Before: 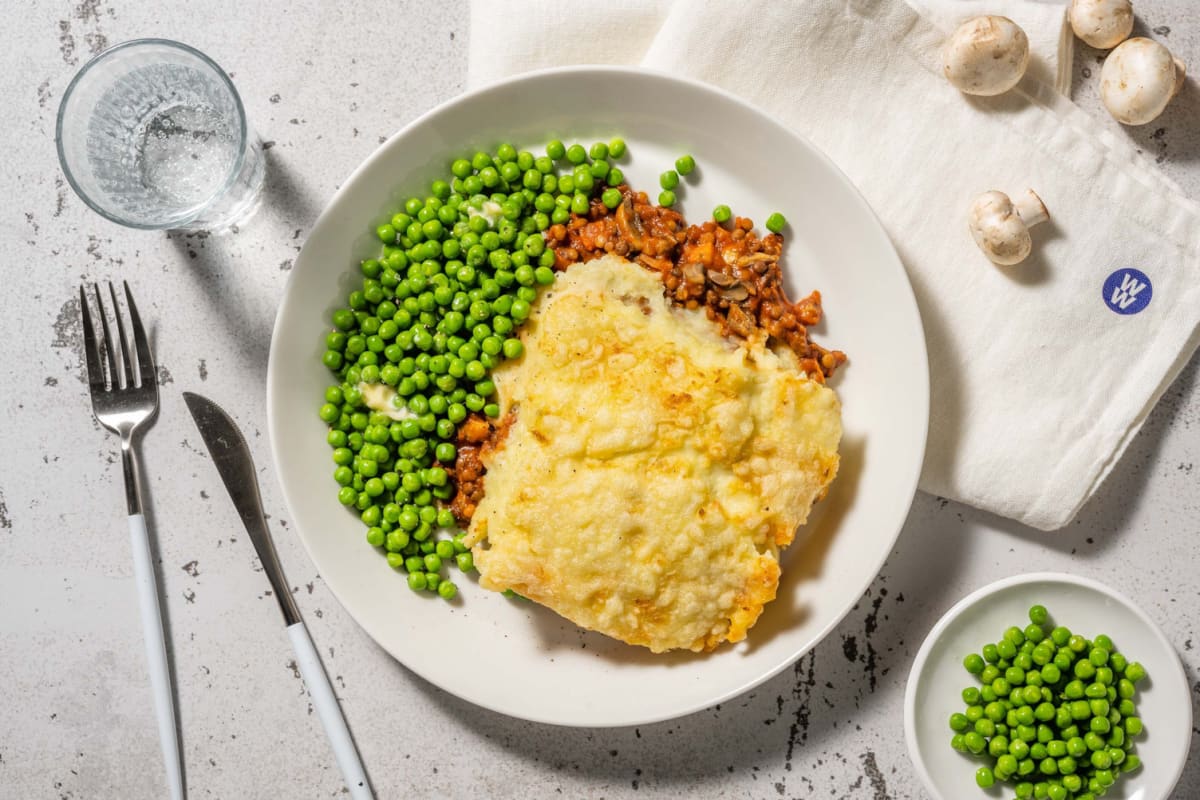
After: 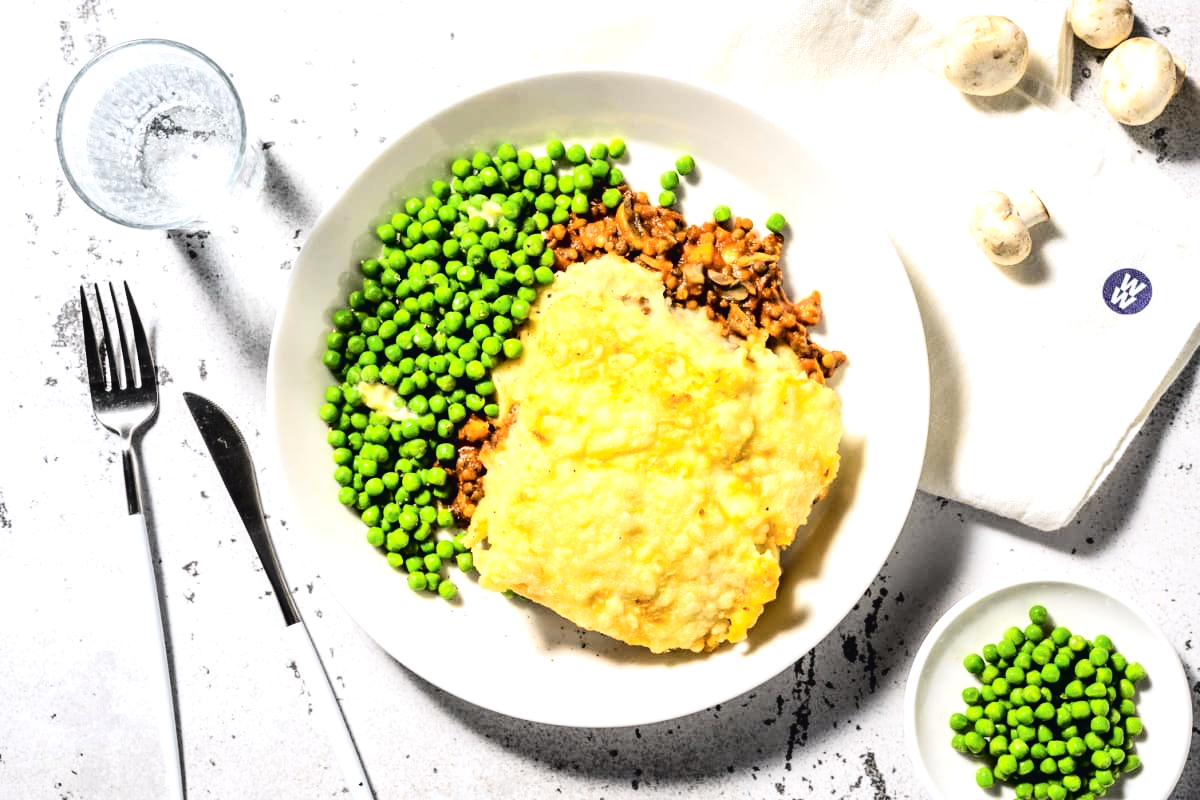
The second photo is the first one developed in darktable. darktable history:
tone equalizer: -8 EV -1.08 EV, -7 EV -1.01 EV, -6 EV -0.867 EV, -5 EV -0.578 EV, -3 EV 0.578 EV, -2 EV 0.867 EV, -1 EV 1.01 EV, +0 EV 1.08 EV, edges refinement/feathering 500, mask exposure compensation -1.57 EV, preserve details no
tone curve: curves: ch0 [(0, 0.023) (0.104, 0.058) (0.21, 0.162) (0.469, 0.524) (0.579, 0.65) (0.725, 0.8) (0.858, 0.903) (1, 0.974)]; ch1 [(0, 0) (0.414, 0.395) (0.447, 0.447) (0.502, 0.501) (0.521, 0.512) (0.57, 0.563) (0.618, 0.61) (0.654, 0.642) (1, 1)]; ch2 [(0, 0) (0.356, 0.408) (0.437, 0.453) (0.492, 0.485) (0.524, 0.508) (0.566, 0.567) (0.595, 0.604) (1, 1)], color space Lab, independent channels, preserve colors none
